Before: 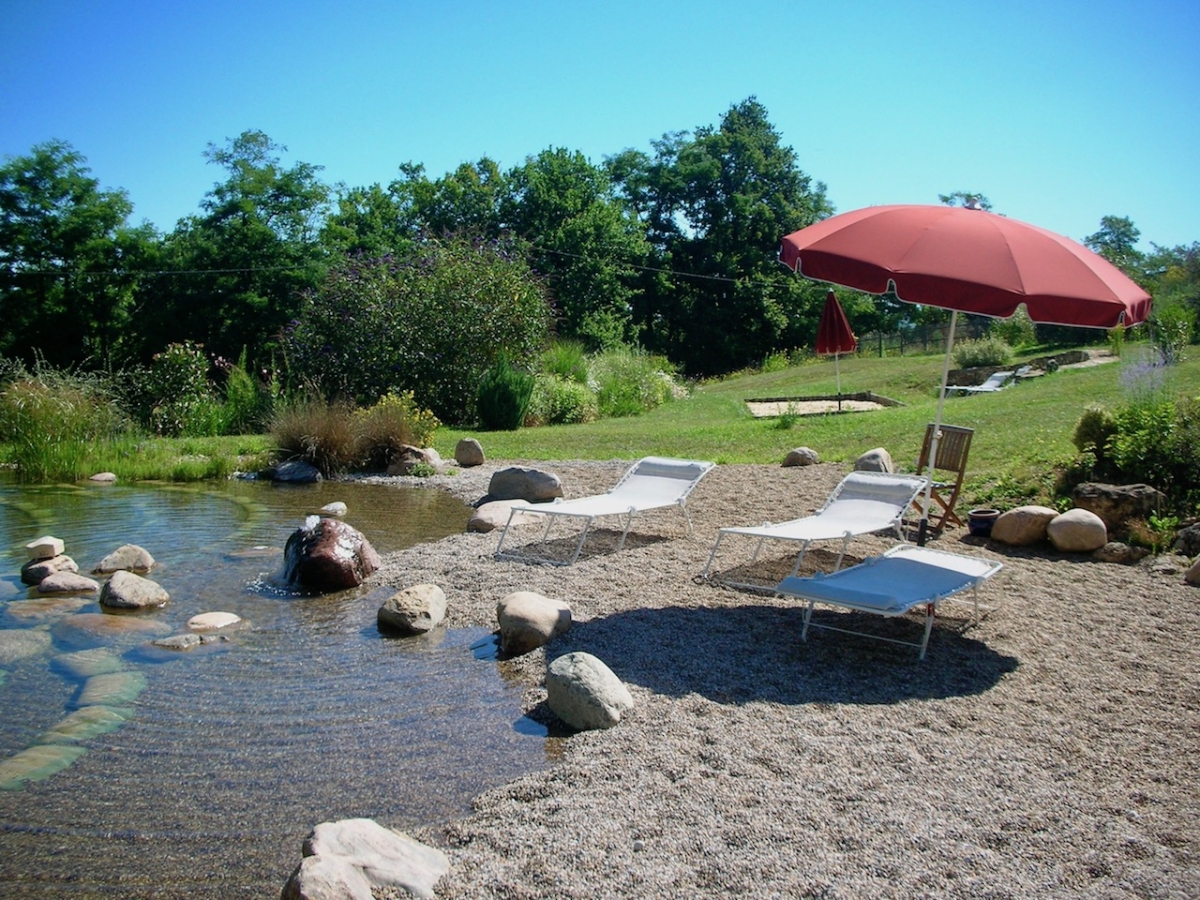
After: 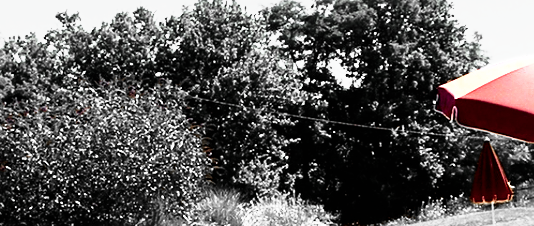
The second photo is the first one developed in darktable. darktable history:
color zones: curves: ch0 [(0, 0.65) (0.096, 0.644) (0.221, 0.539) (0.429, 0.5) (0.571, 0.5) (0.714, 0.5) (0.857, 0.5) (1, 0.65)]; ch1 [(0, 0.5) (0.143, 0.5) (0.257, -0.002) (0.429, 0.04) (0.571, -0.001) (0.714, -0.015) (0.857, 0.024) (1, 0.5)]
color balance rgb: shadows lift › chroma 9.589%, shadows lift › hue 46.72°, perceptual saturation grading › global saturation 25.014%, perceptual brilliance grading › global brilliance 12.701%, global vibrance 15.085%
velvia: strength 44.46%
shadows and highlights: shadows -61.58, white point adjustment -5.16, highlights 60.85
crop: left 28.747%, top 16.814%, right 26.735%, bottom 58.041%
color correction: highlights a* -2.54, highlights b* 2.26
base curve: curves: ch0 [(0, 0) (0.005, 0.002) (0.193, 0.295) (0.399, 0.664) (0.75, 0.928) (1, 1)]
sharpen: on, module defaults
